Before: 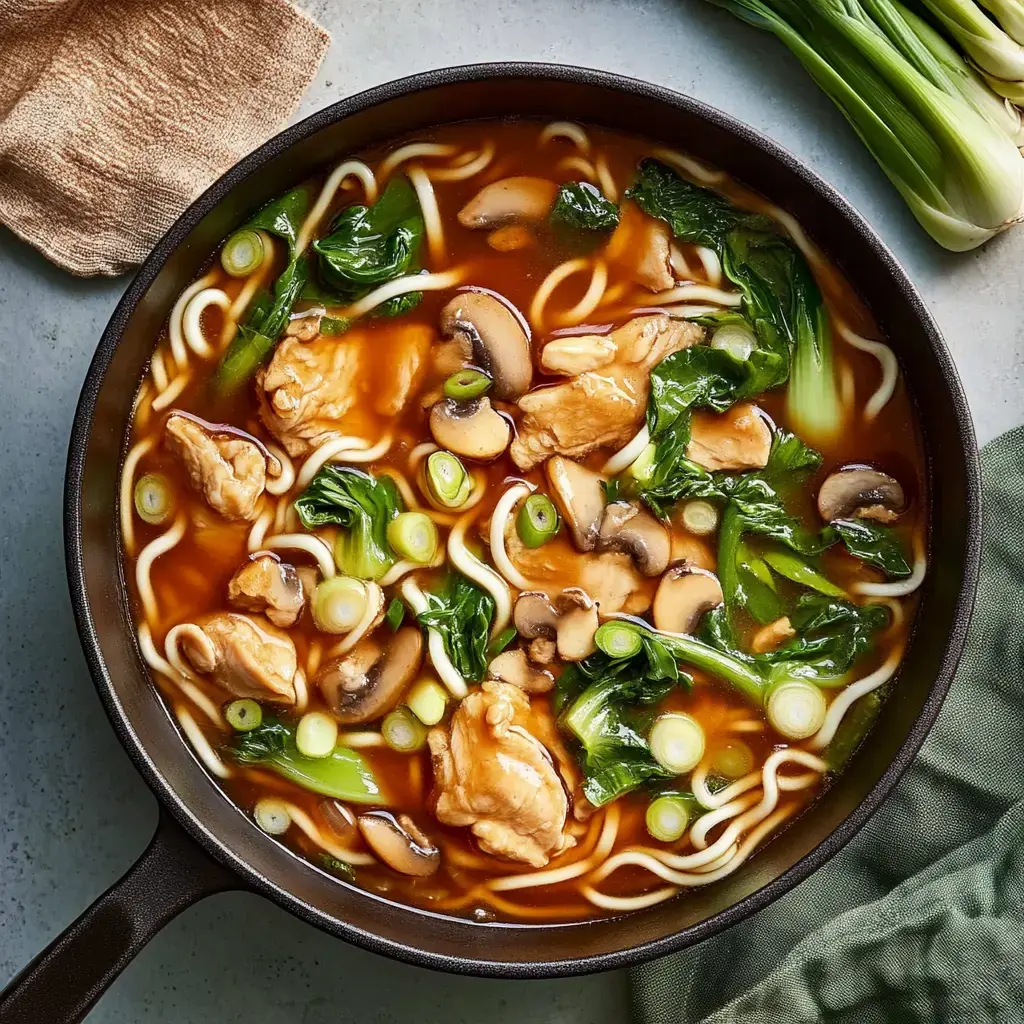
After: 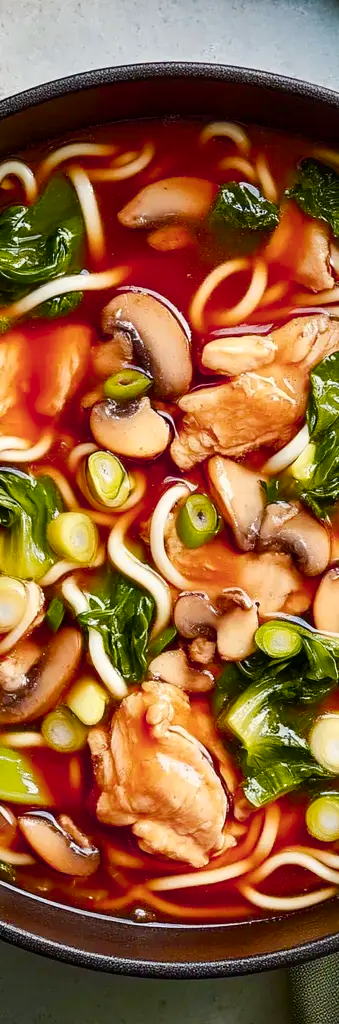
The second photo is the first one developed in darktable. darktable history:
crop: left 33.246%, right 33.619%
color balance rgb: linear chroma grading › global chroma 15.588%, perceptual saturation grading › global saturation 14.372%, perceptual saturation grading › highlights -25.803%, perceptual saturation grading › shadows 25.901%, hue shift -10.02°
